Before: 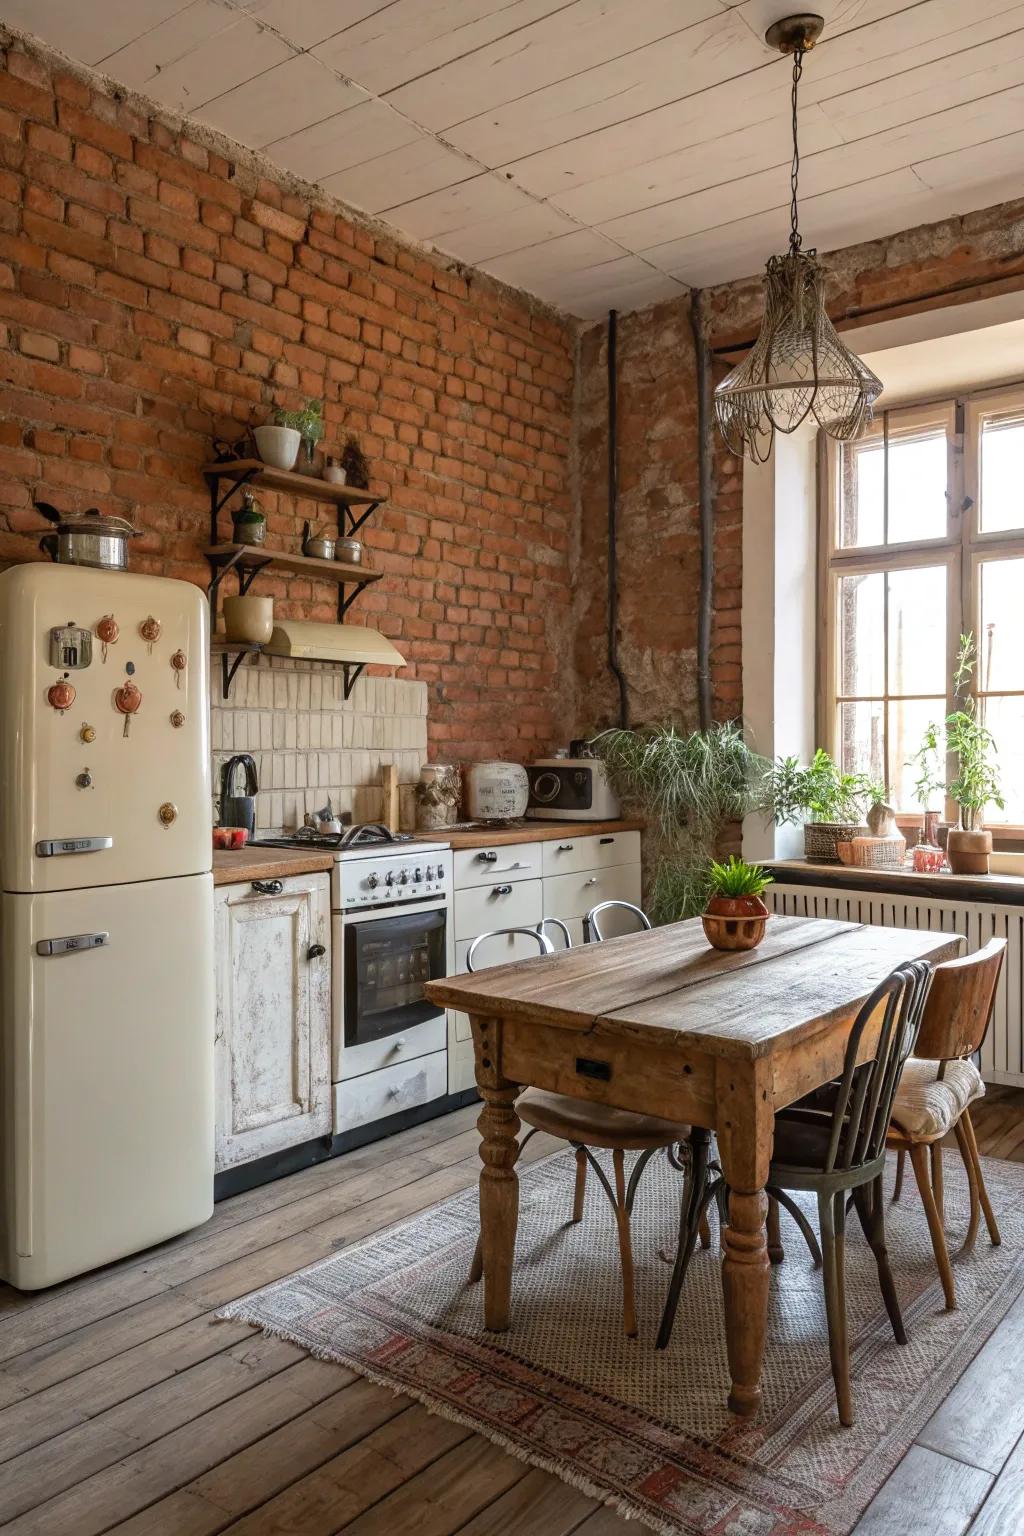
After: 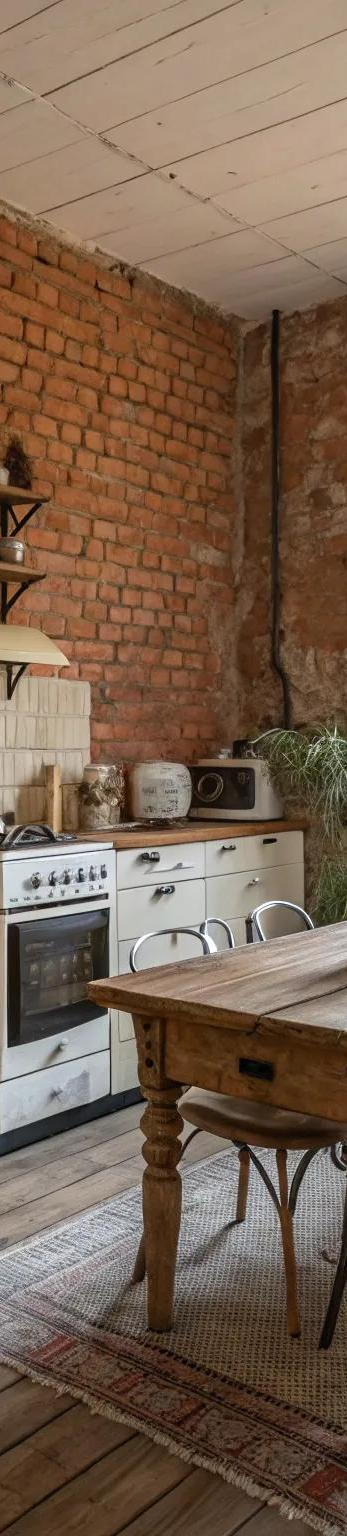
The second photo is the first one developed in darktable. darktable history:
crop: left 32.92%, right 33.137%
